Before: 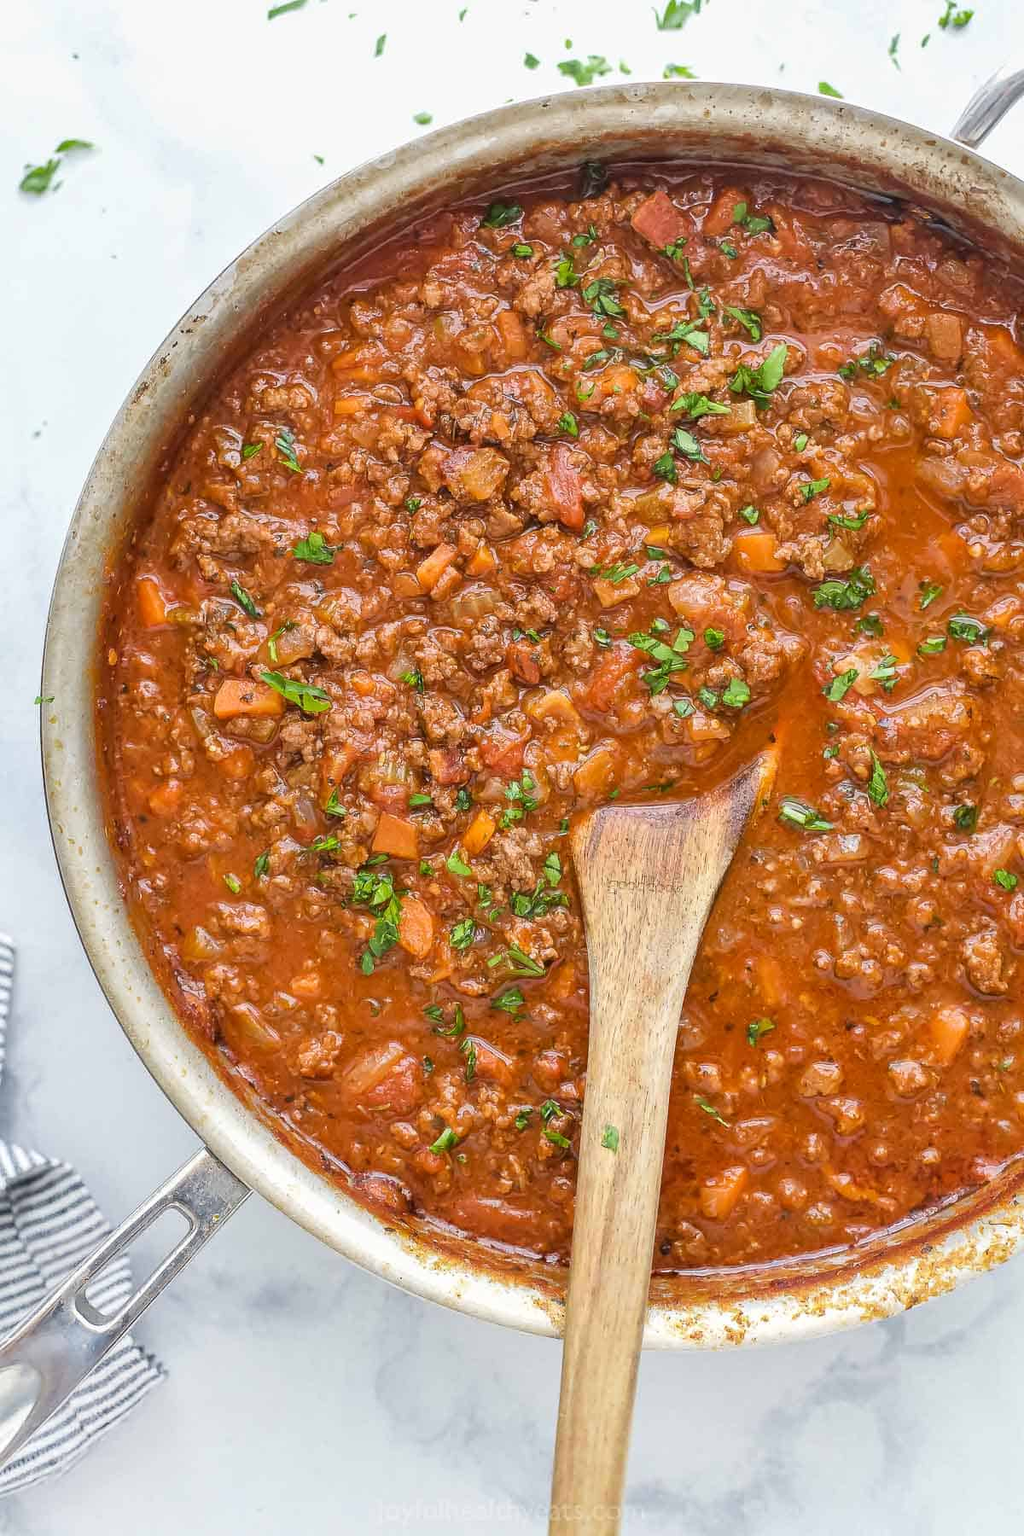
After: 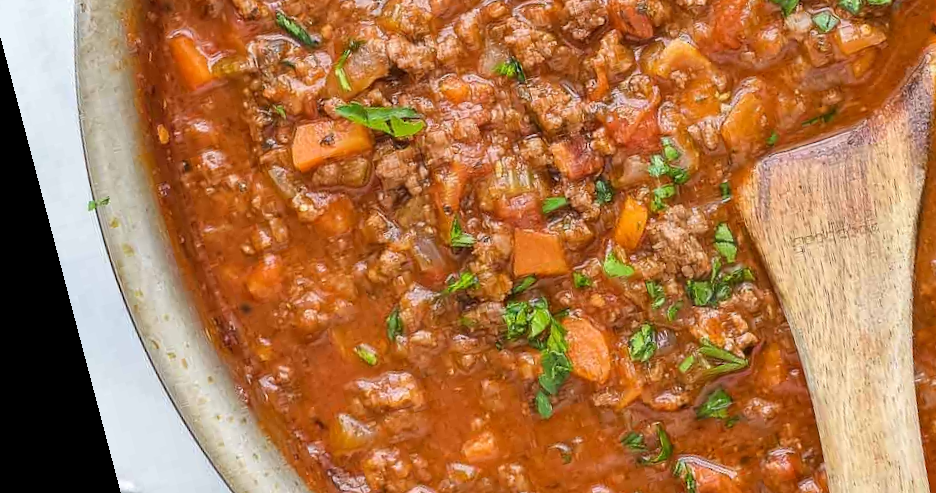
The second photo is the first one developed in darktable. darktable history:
crop: top 36.498%, right 27.964%, bottom 14.995%
rotate and perspective: rotation -14.8°, crop left 0.1, crop right 0.903, crop top 0.25, crop bottom 0.748
